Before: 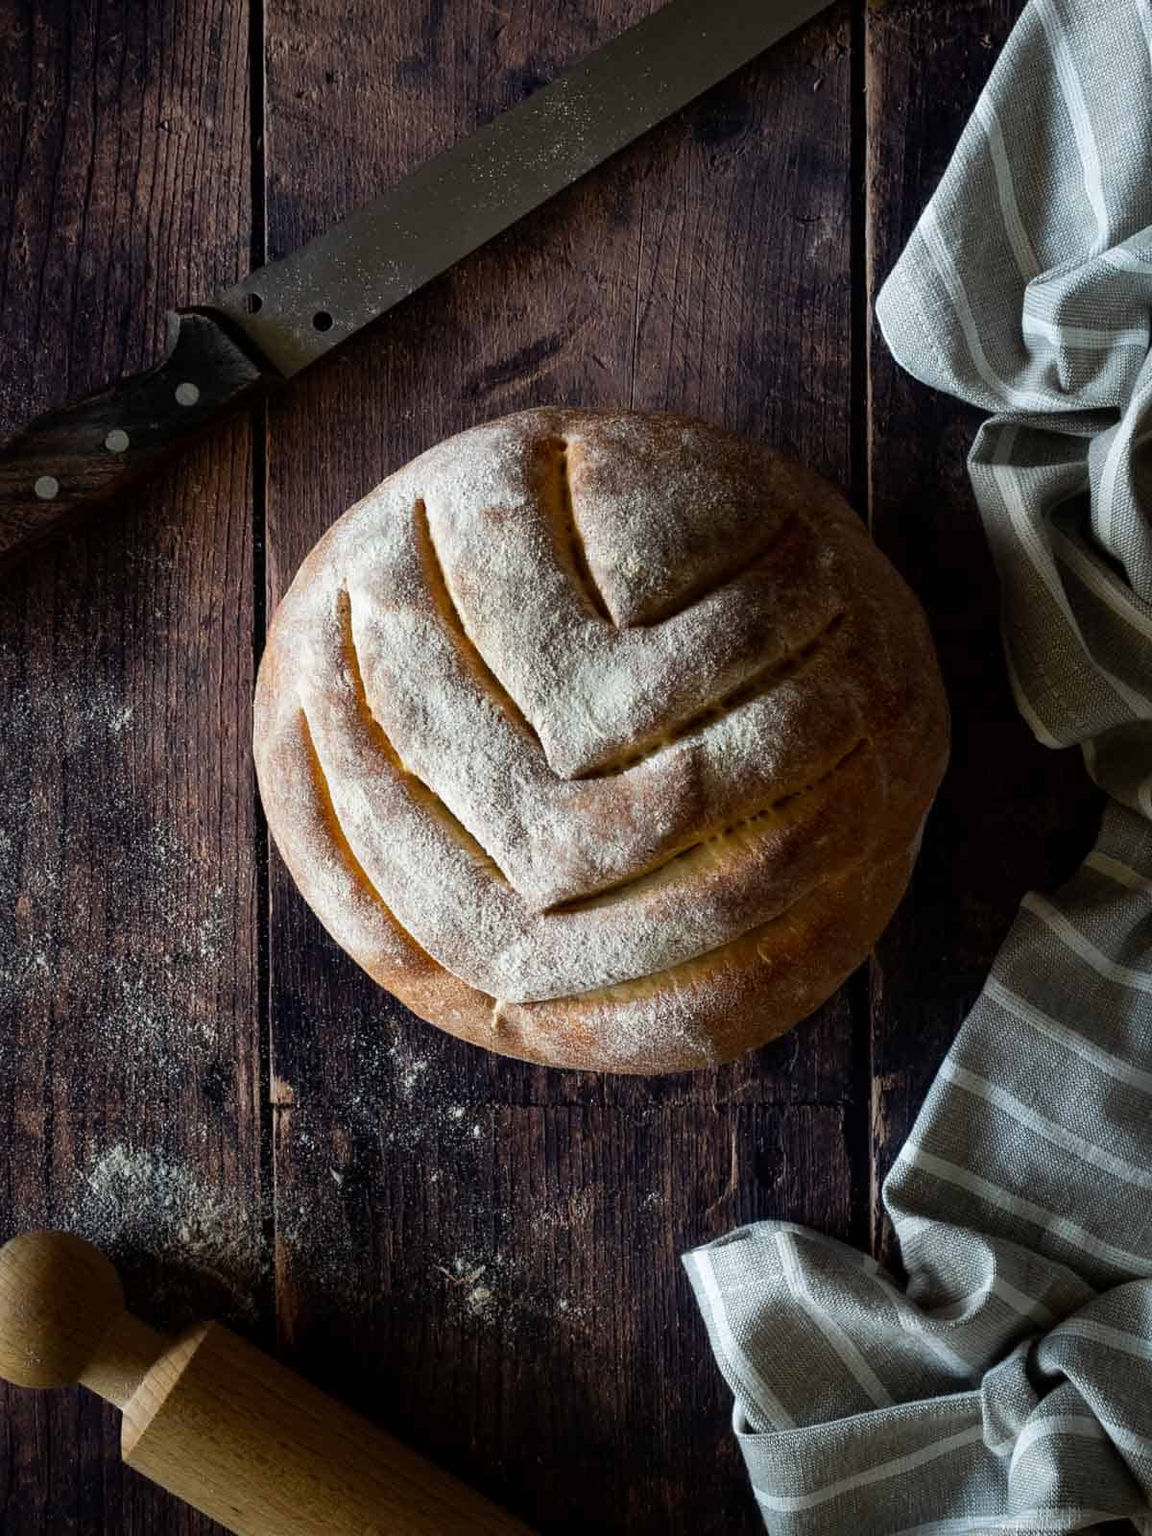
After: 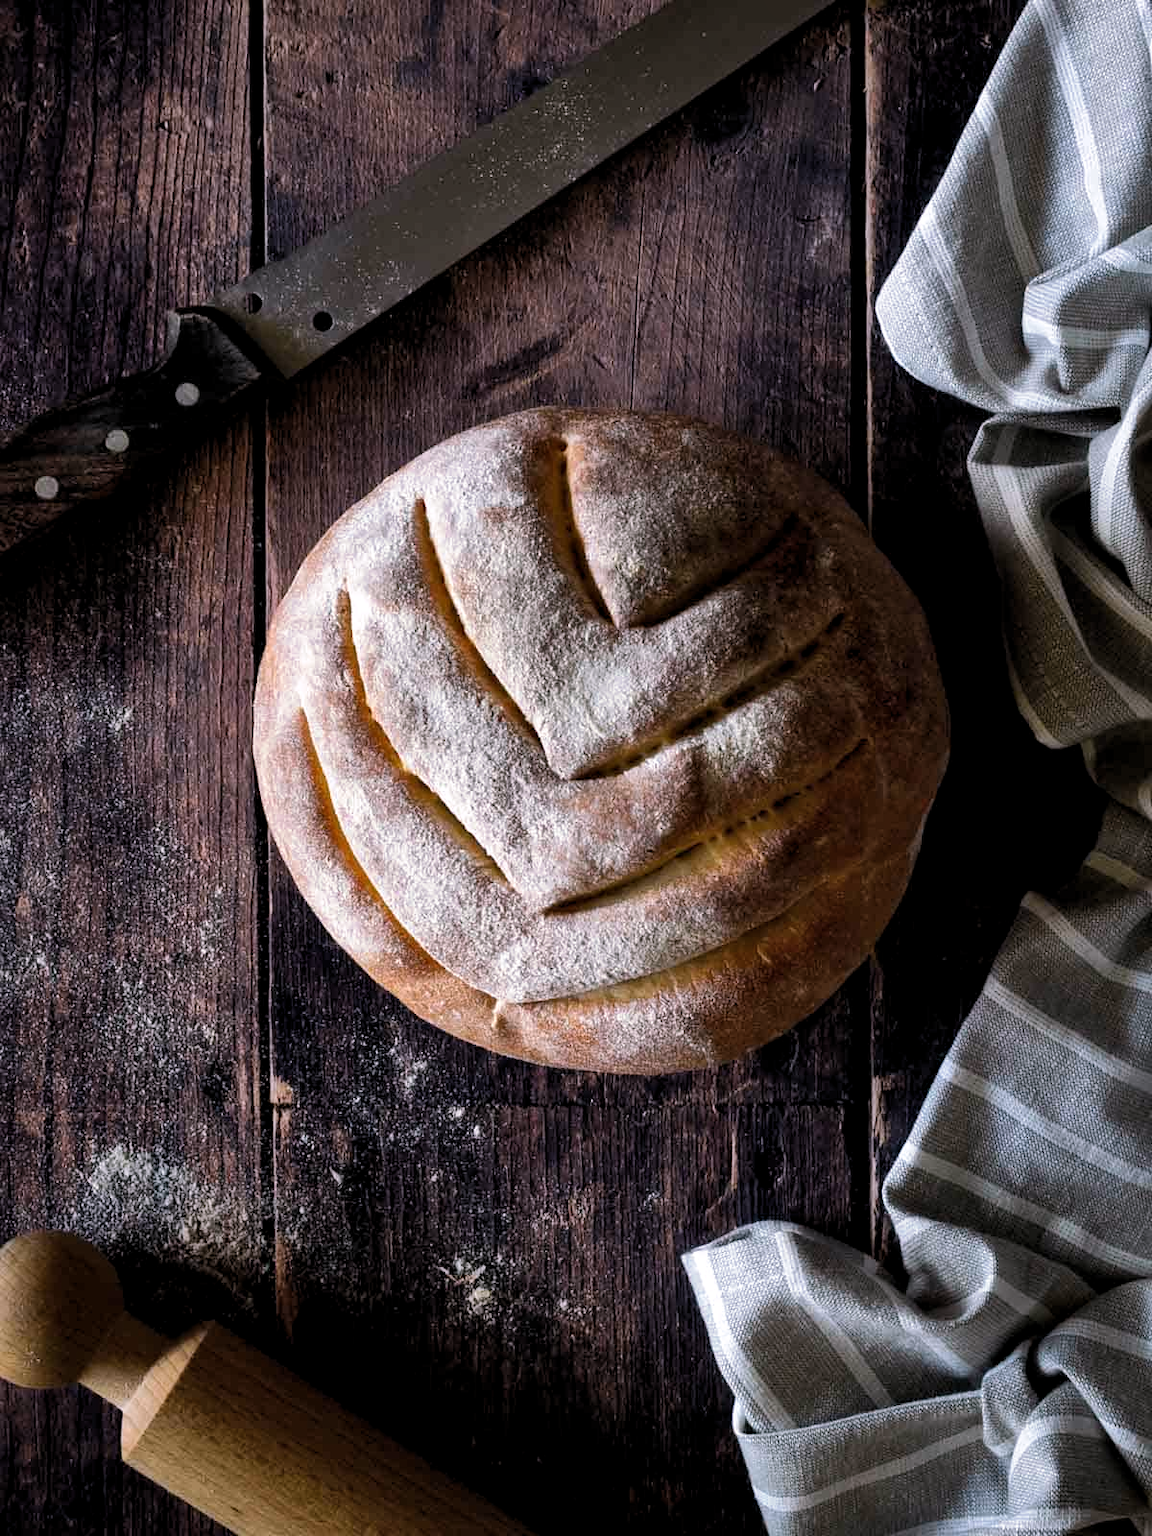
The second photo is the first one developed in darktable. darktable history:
split-toning: shadows › saturation 0.61, highlights › saturation 0.58, balance -28.74, compress 87.36%
levels: levels [0.026, 0.507, 0.987]
shadows and highlights: shadows 37.27, highlights -28.18, soften with gaussian
white balance: red 1.05, blue 1.072
